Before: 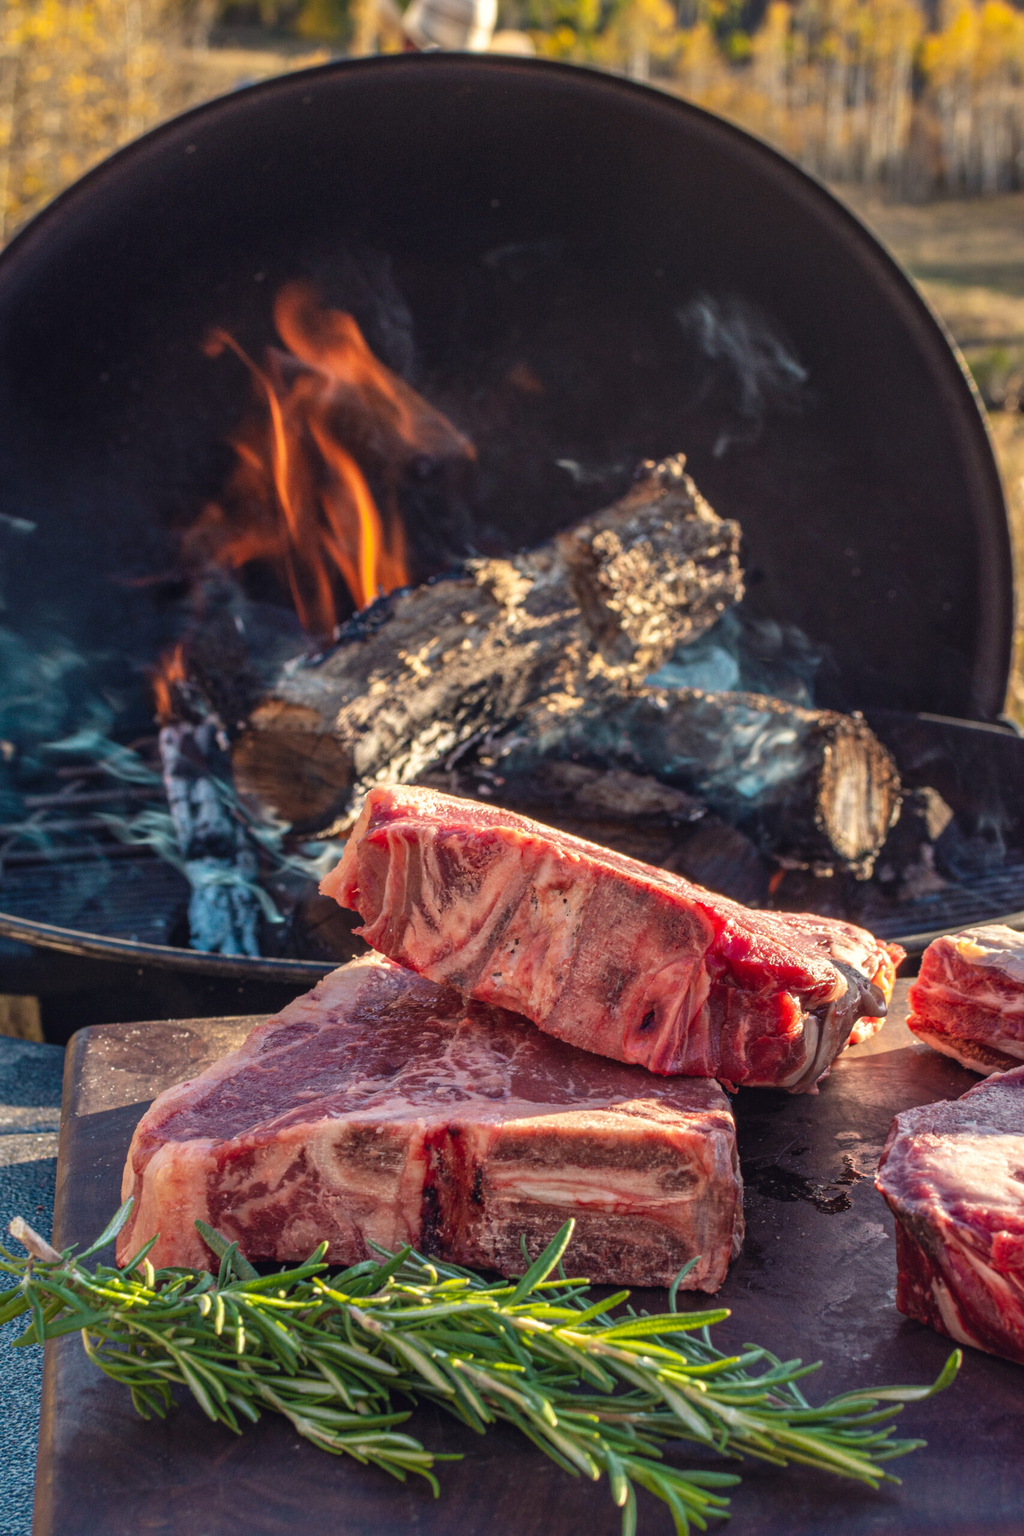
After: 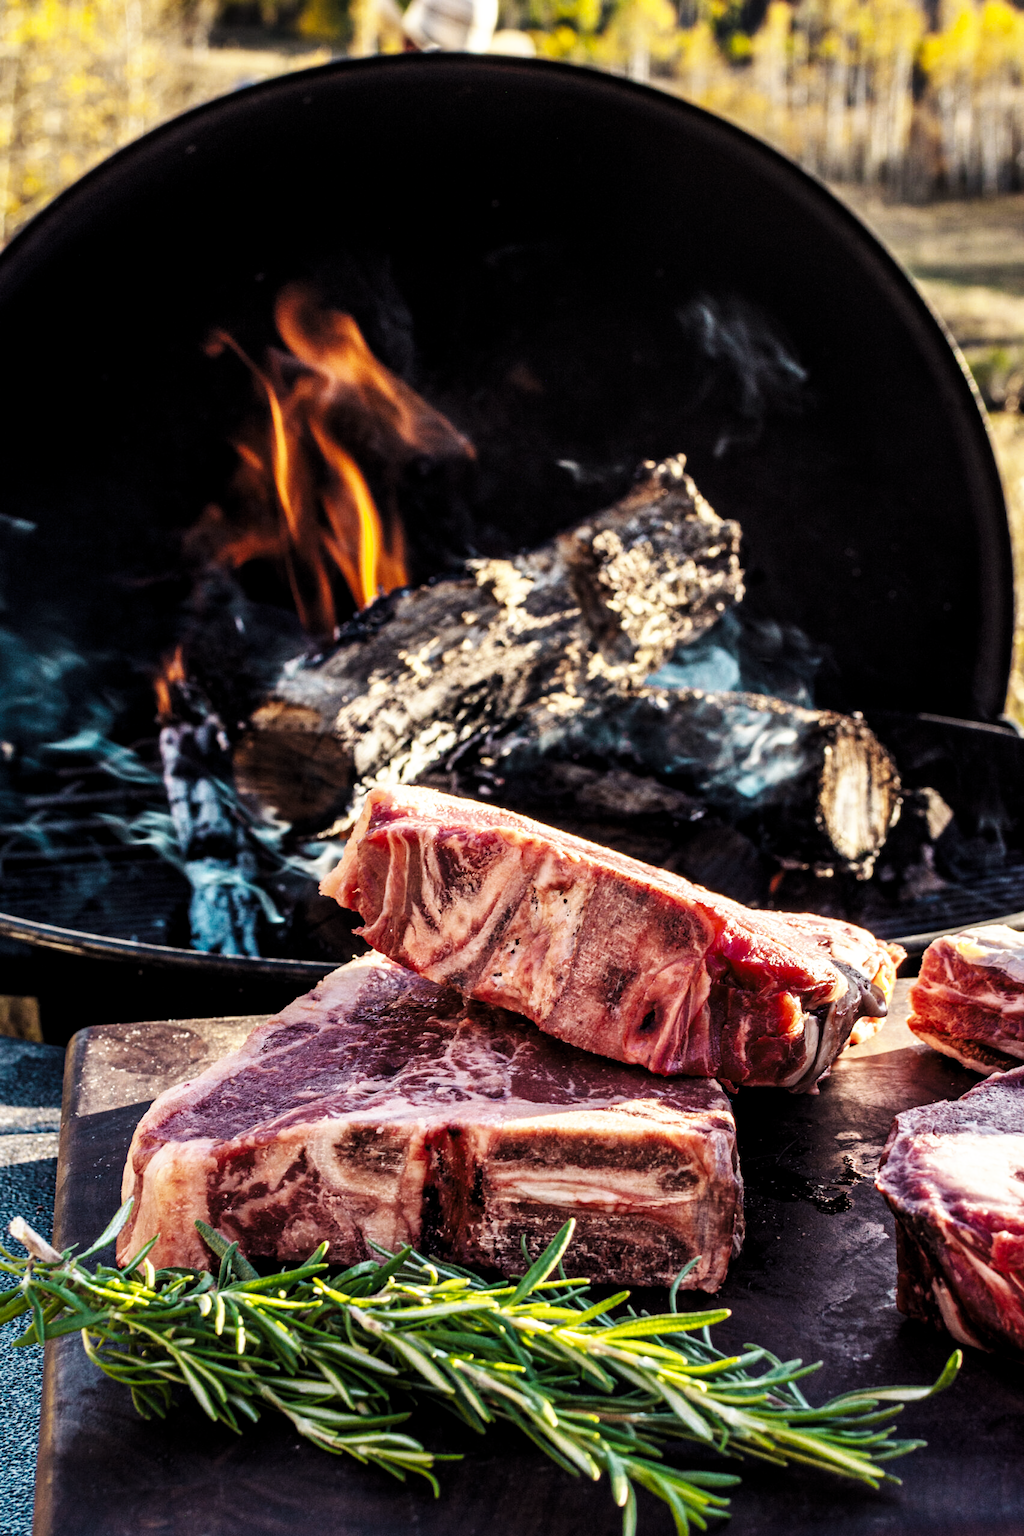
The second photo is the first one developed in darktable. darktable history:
levels: mode automatic, black 8.58%, gray 59.42%, levels [0, 0.445, 1]
base curve: curves: ch0 [(0, 0) (0.007, 0.004) (0.027, 0.03) (0.046, 0.07) (0.207, 0.54) (0.442, 0.872) (0.673, 0.972) (1, 1)], preserve colors none
